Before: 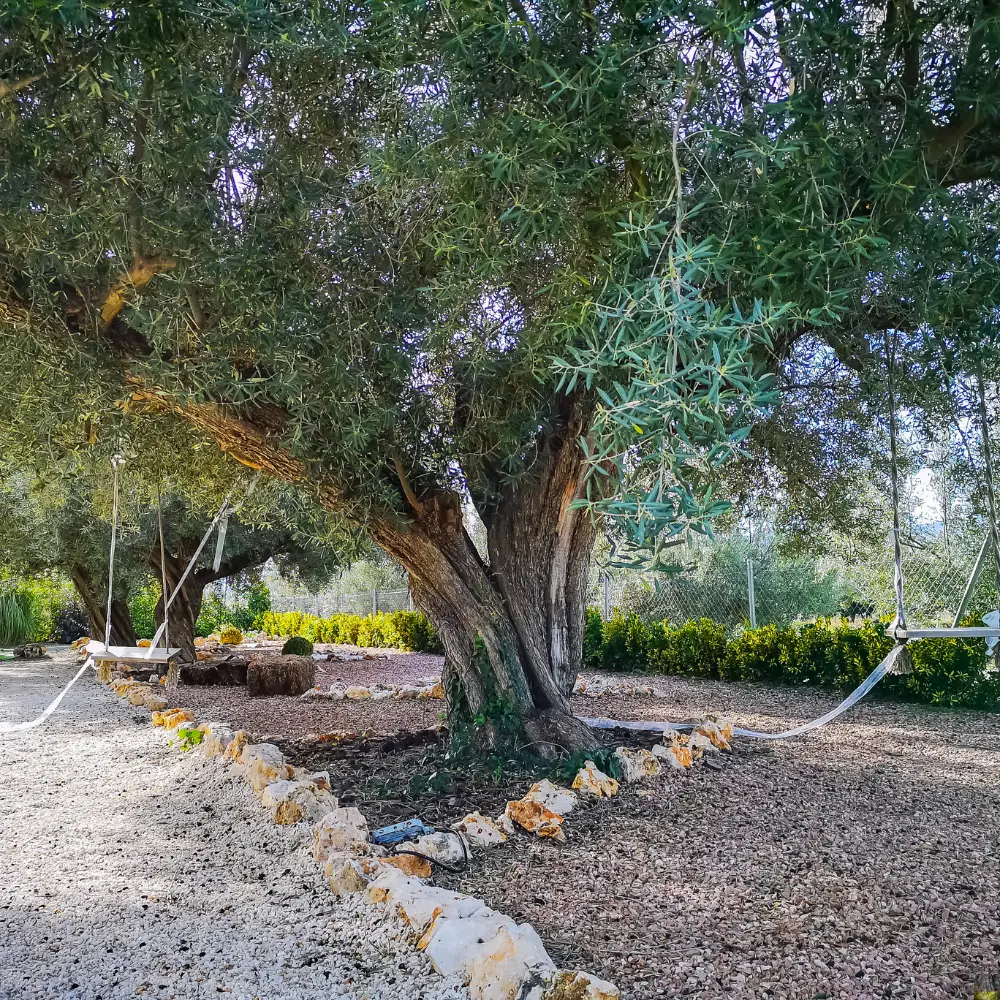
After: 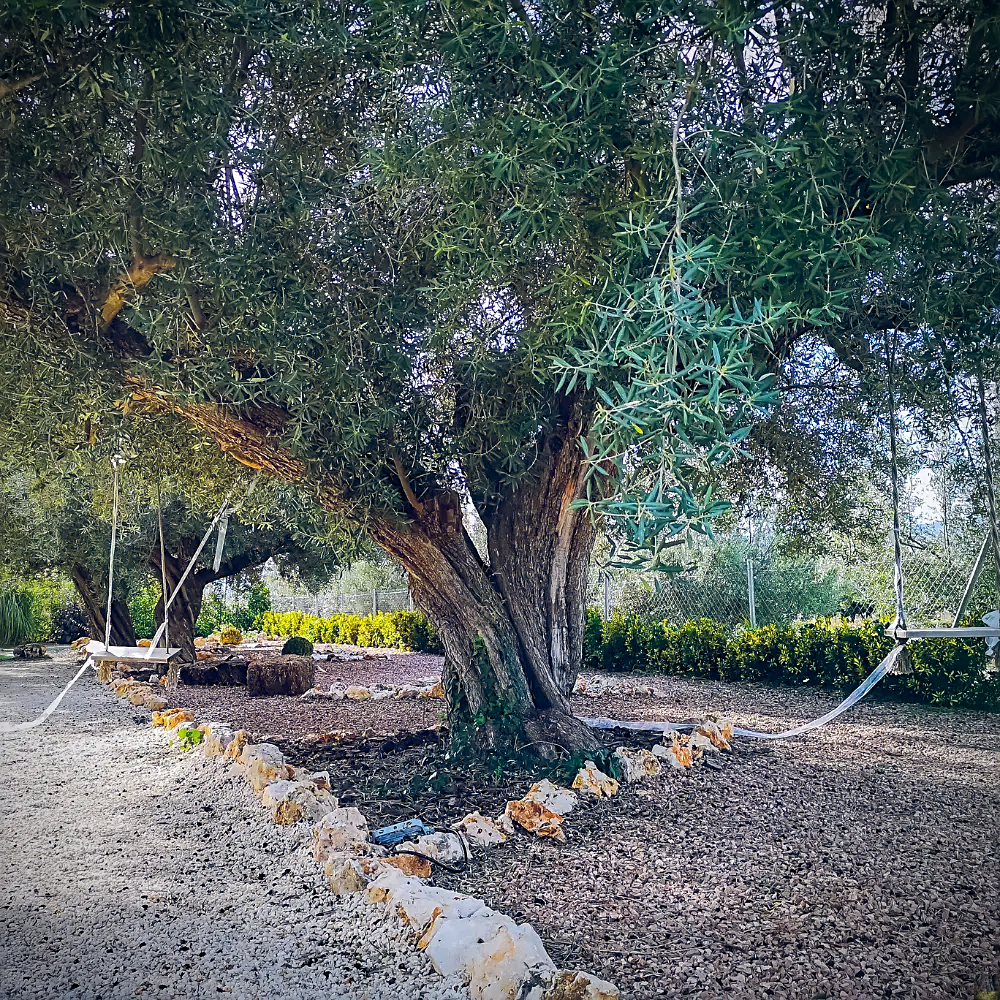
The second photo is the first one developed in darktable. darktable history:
color balance rgb: shadows lift › luminance -10.096%, global offset › chroma 0.243%, global offset › hue 258.2°, perceptual saturation grading › global saturation 0.575%, global vibrance 20%
tone equalizer: on, module defaults
sharpen: on, module defaults
vignetting: brightness -0.58, saturation -0.247
